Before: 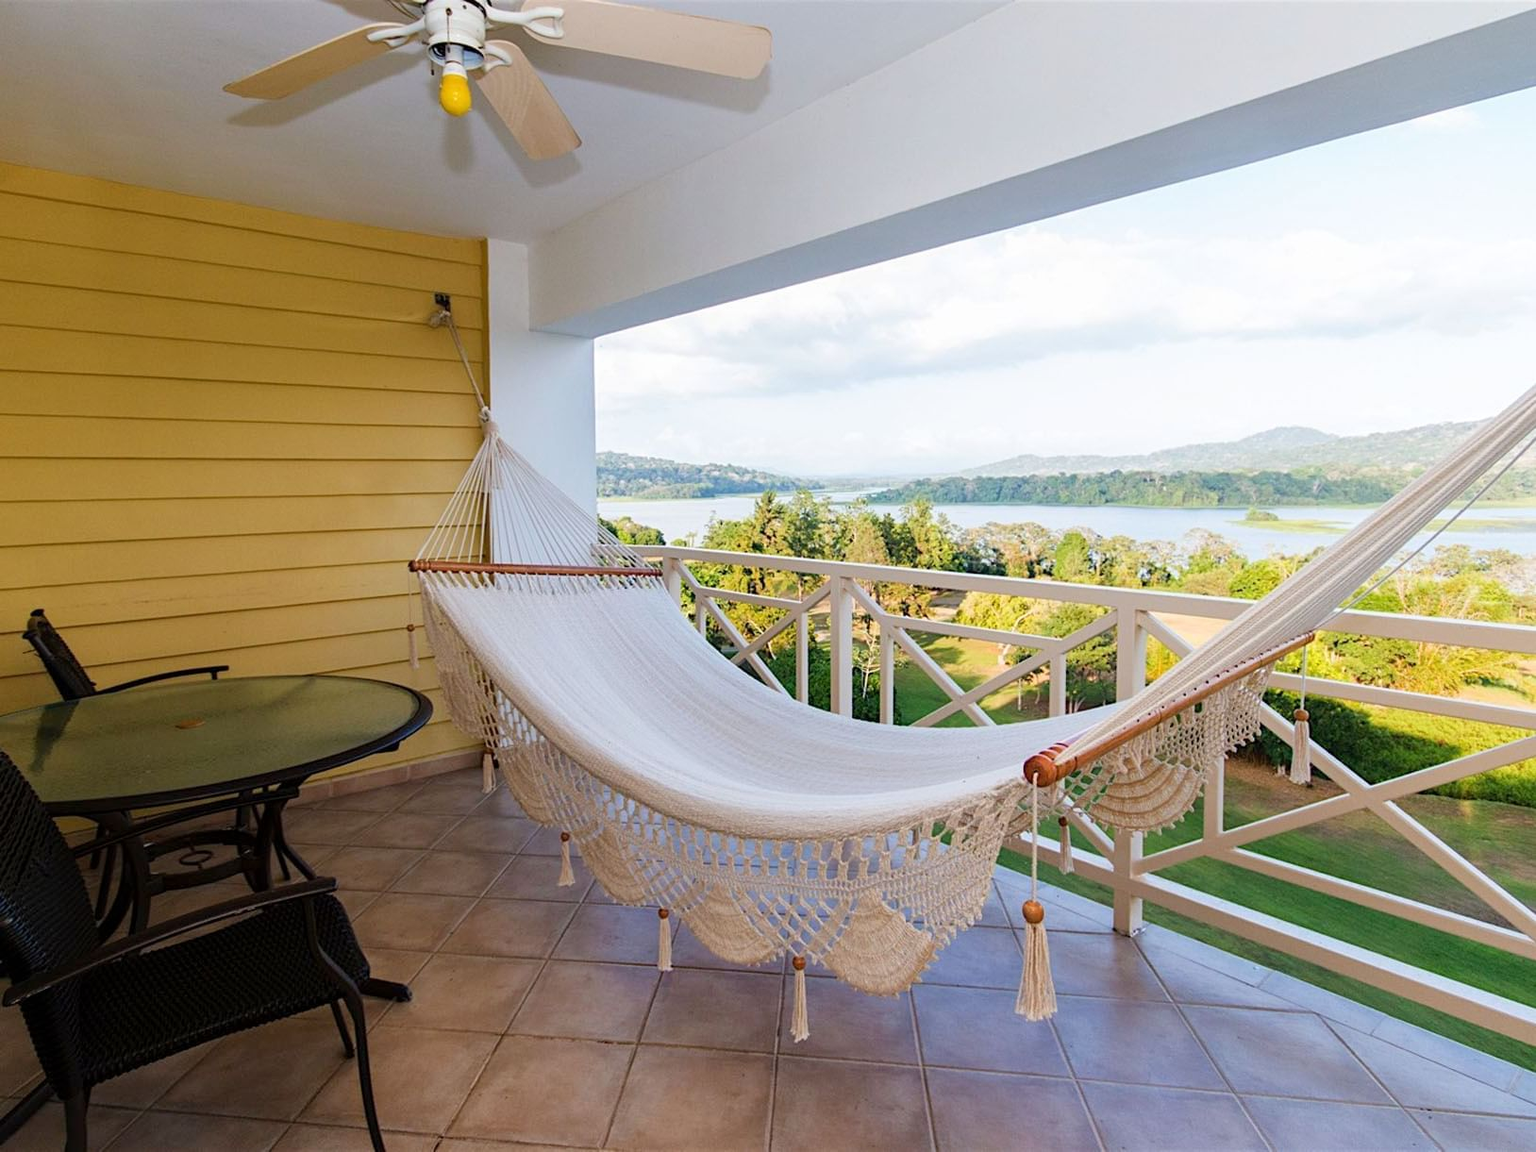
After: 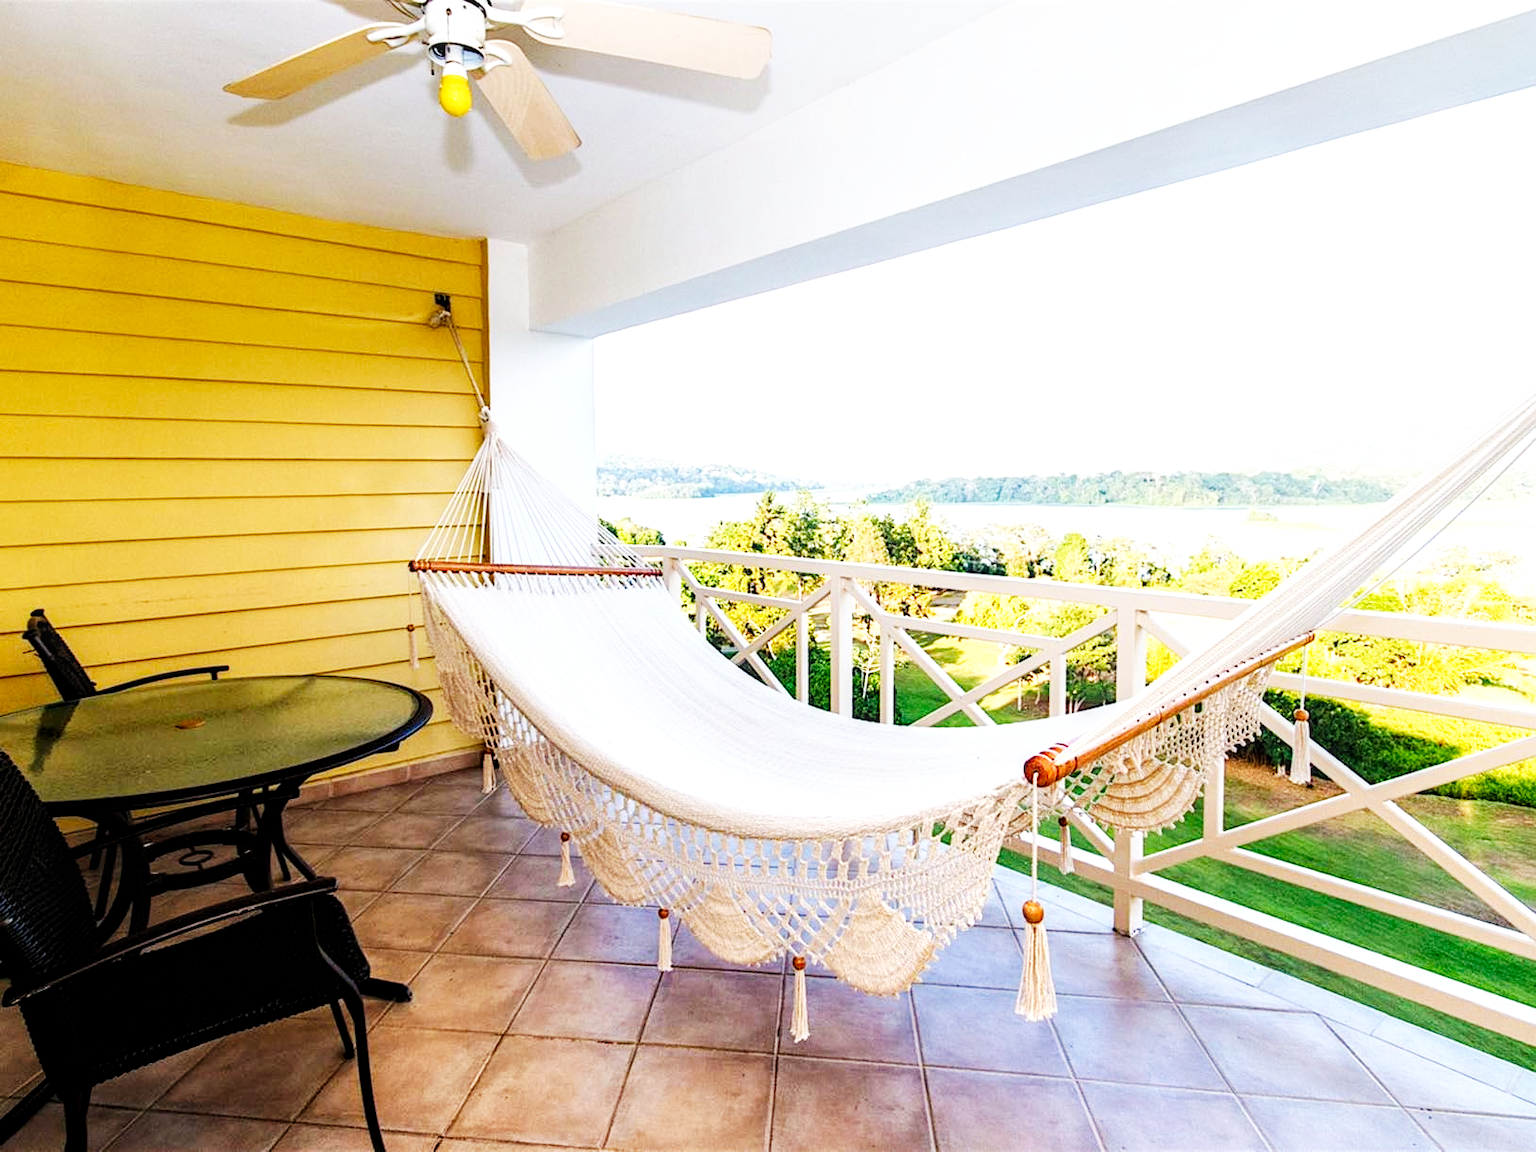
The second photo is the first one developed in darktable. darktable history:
local contrast: detail 130%
levels: levels [0.016, 0.5, 0.996]
base curve: curves: ch0 [(0, 0) (0.007, 0.004) (0.027, 0.03) (0.046, 0.07) (0.207, 0.54) (0.442, 0.872) (0.673, 0.972) (1, 1)], preserve colors none
